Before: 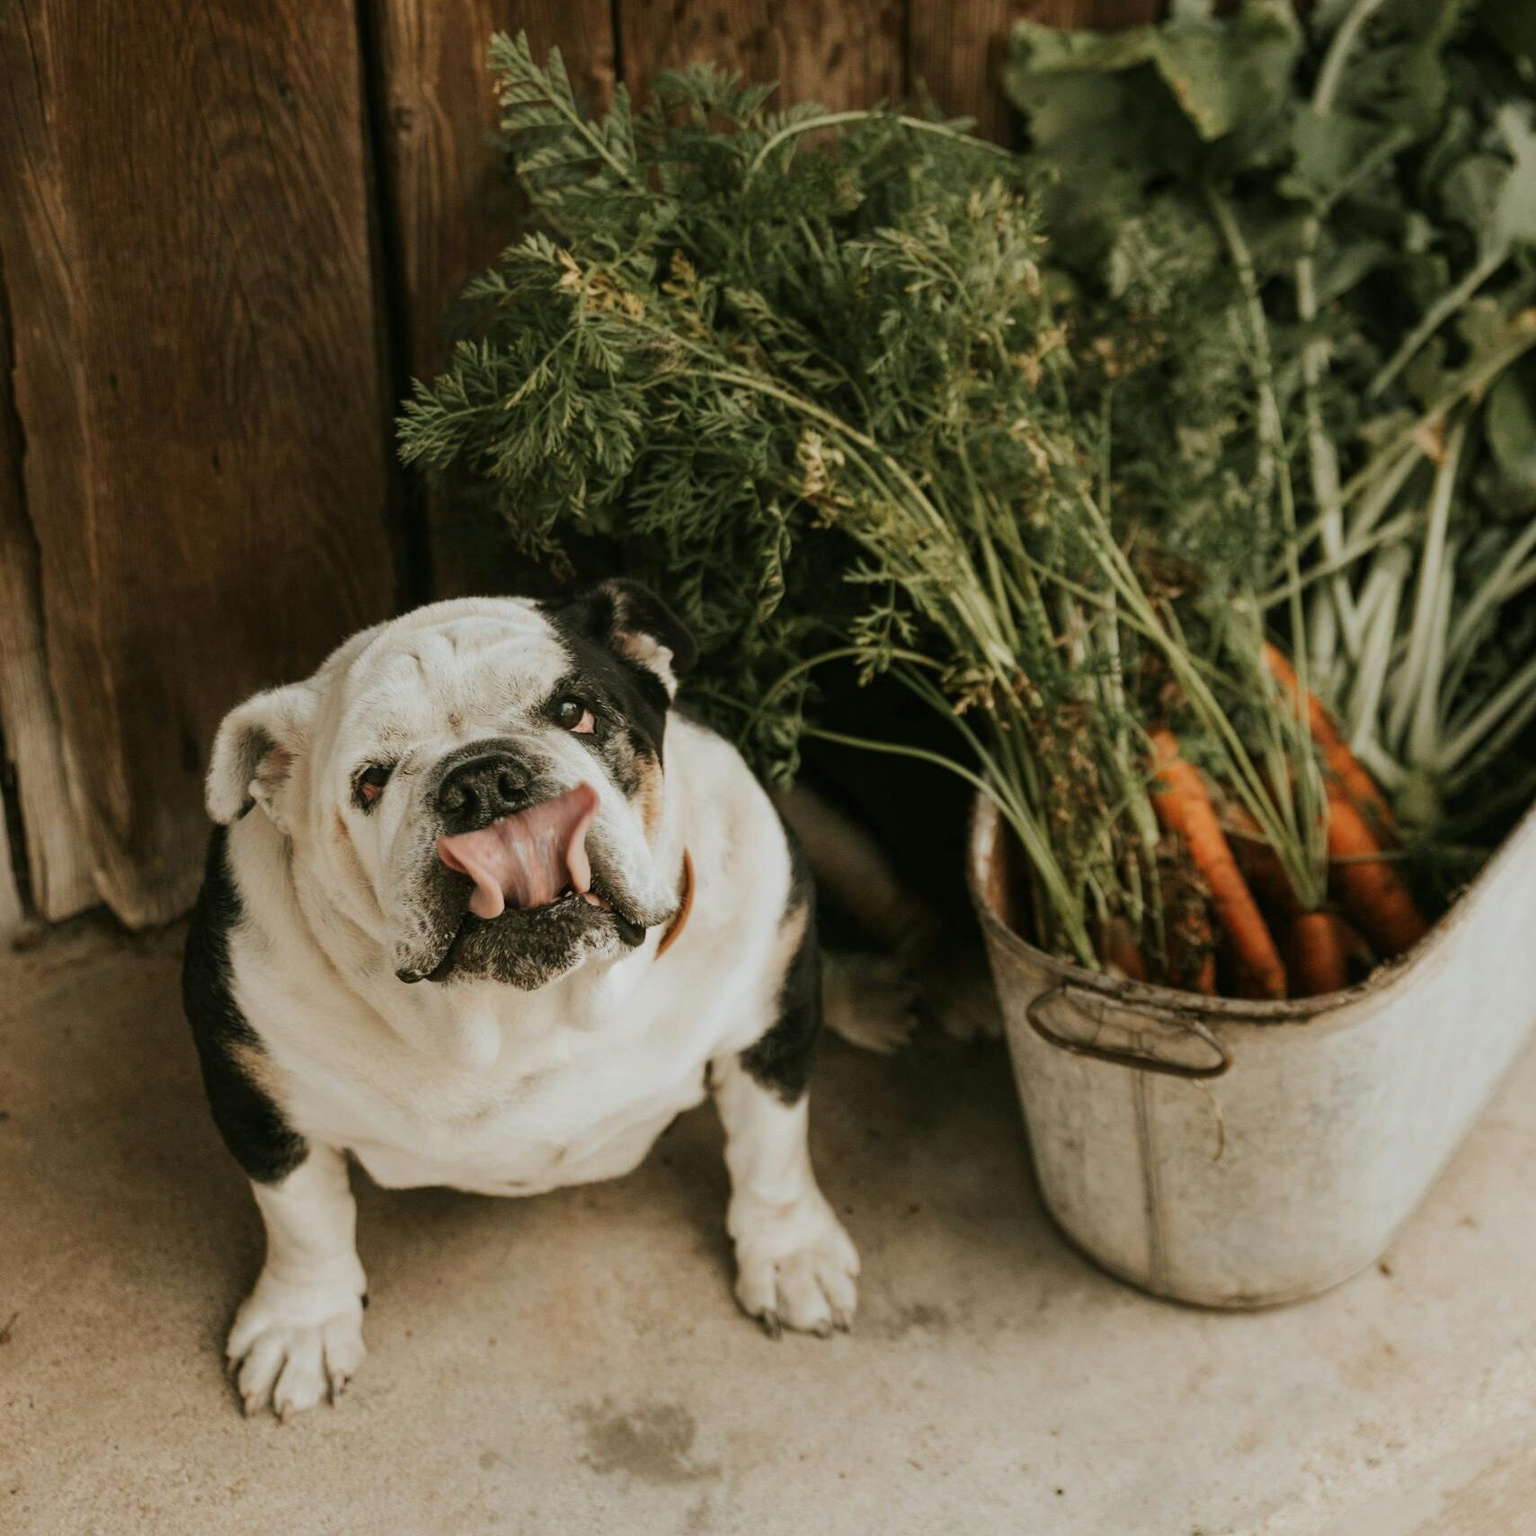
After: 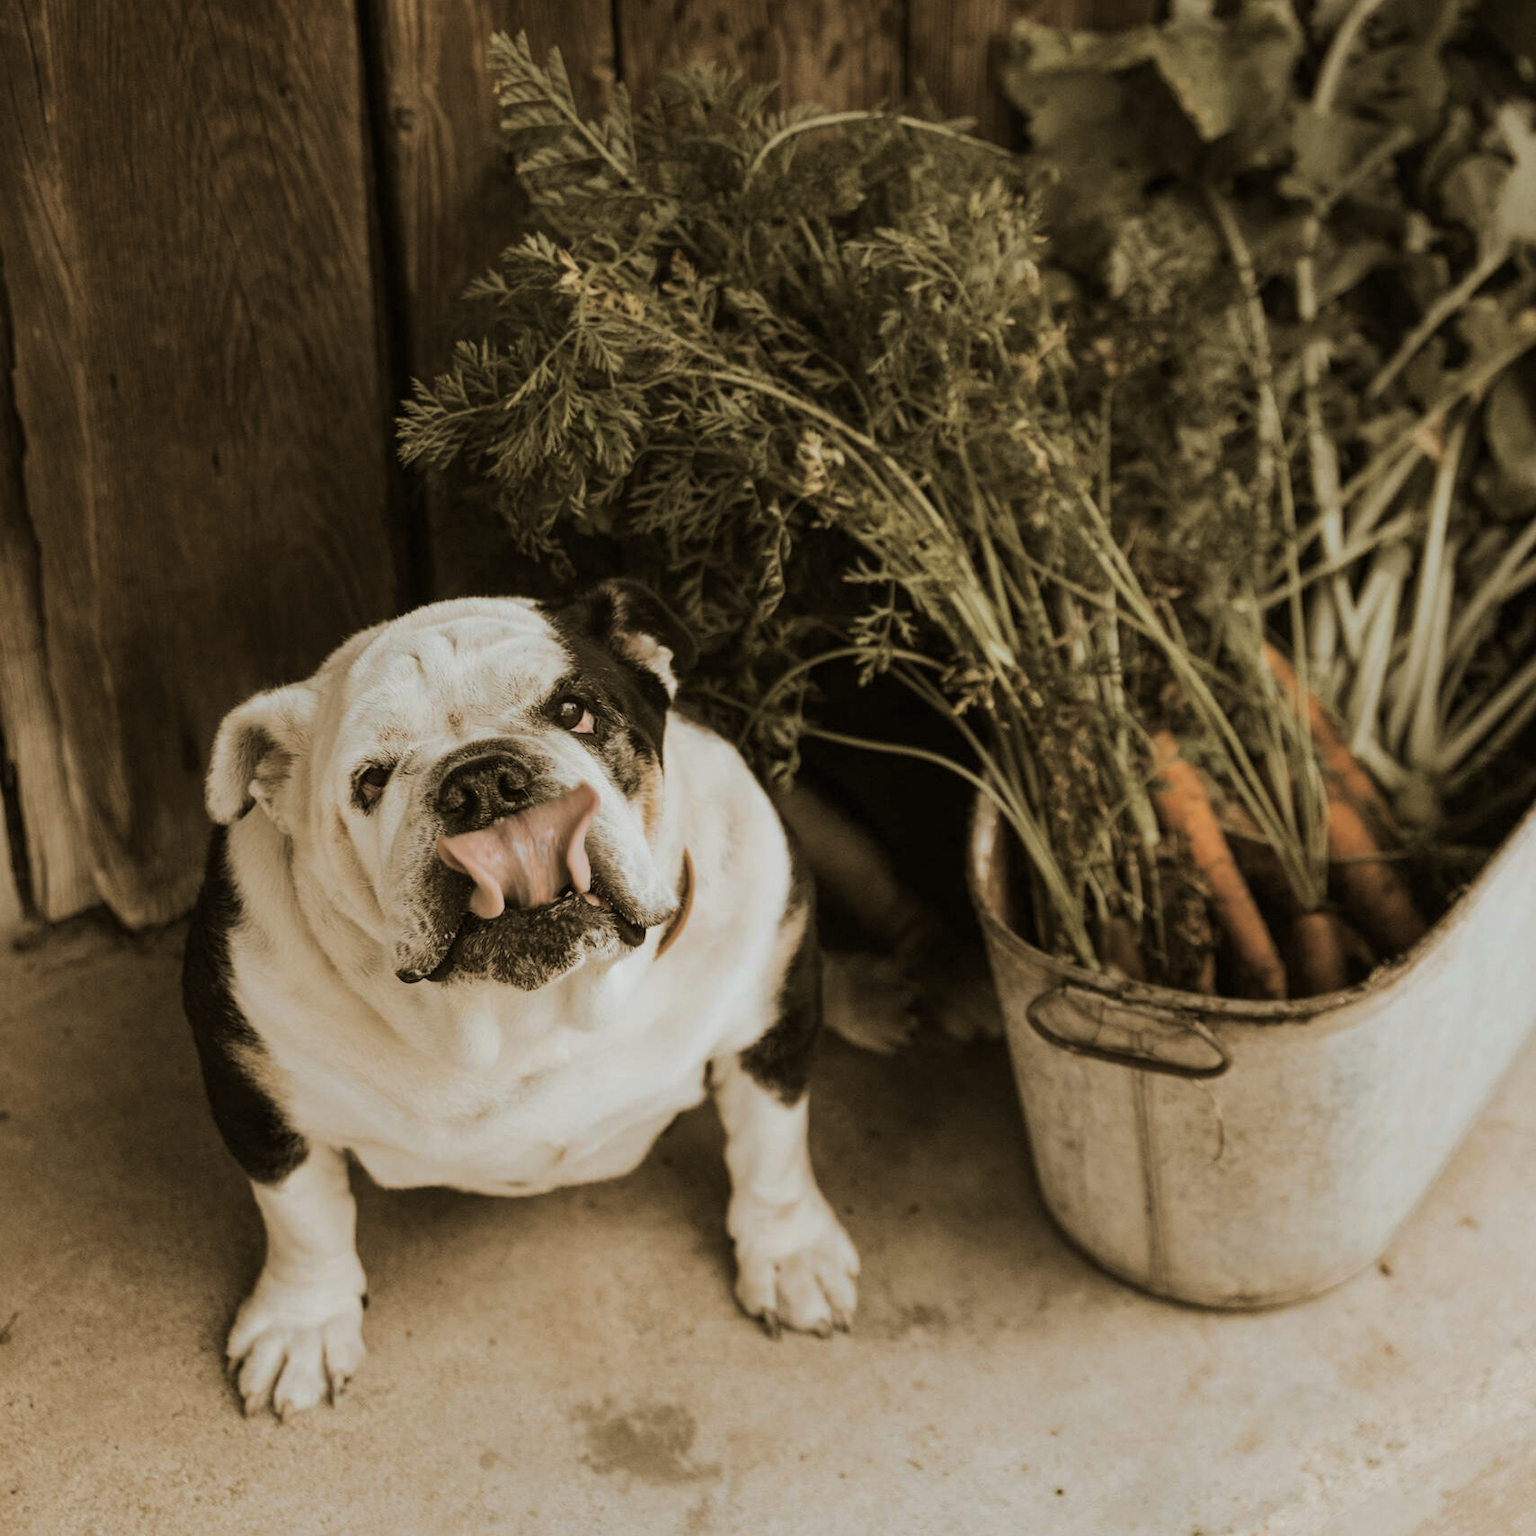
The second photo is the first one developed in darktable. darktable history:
contrast brightness saturation: saturation -0.05
split-toning: shadows › hue 37.98°, highlights › hue 185.58°, balance -55.261
